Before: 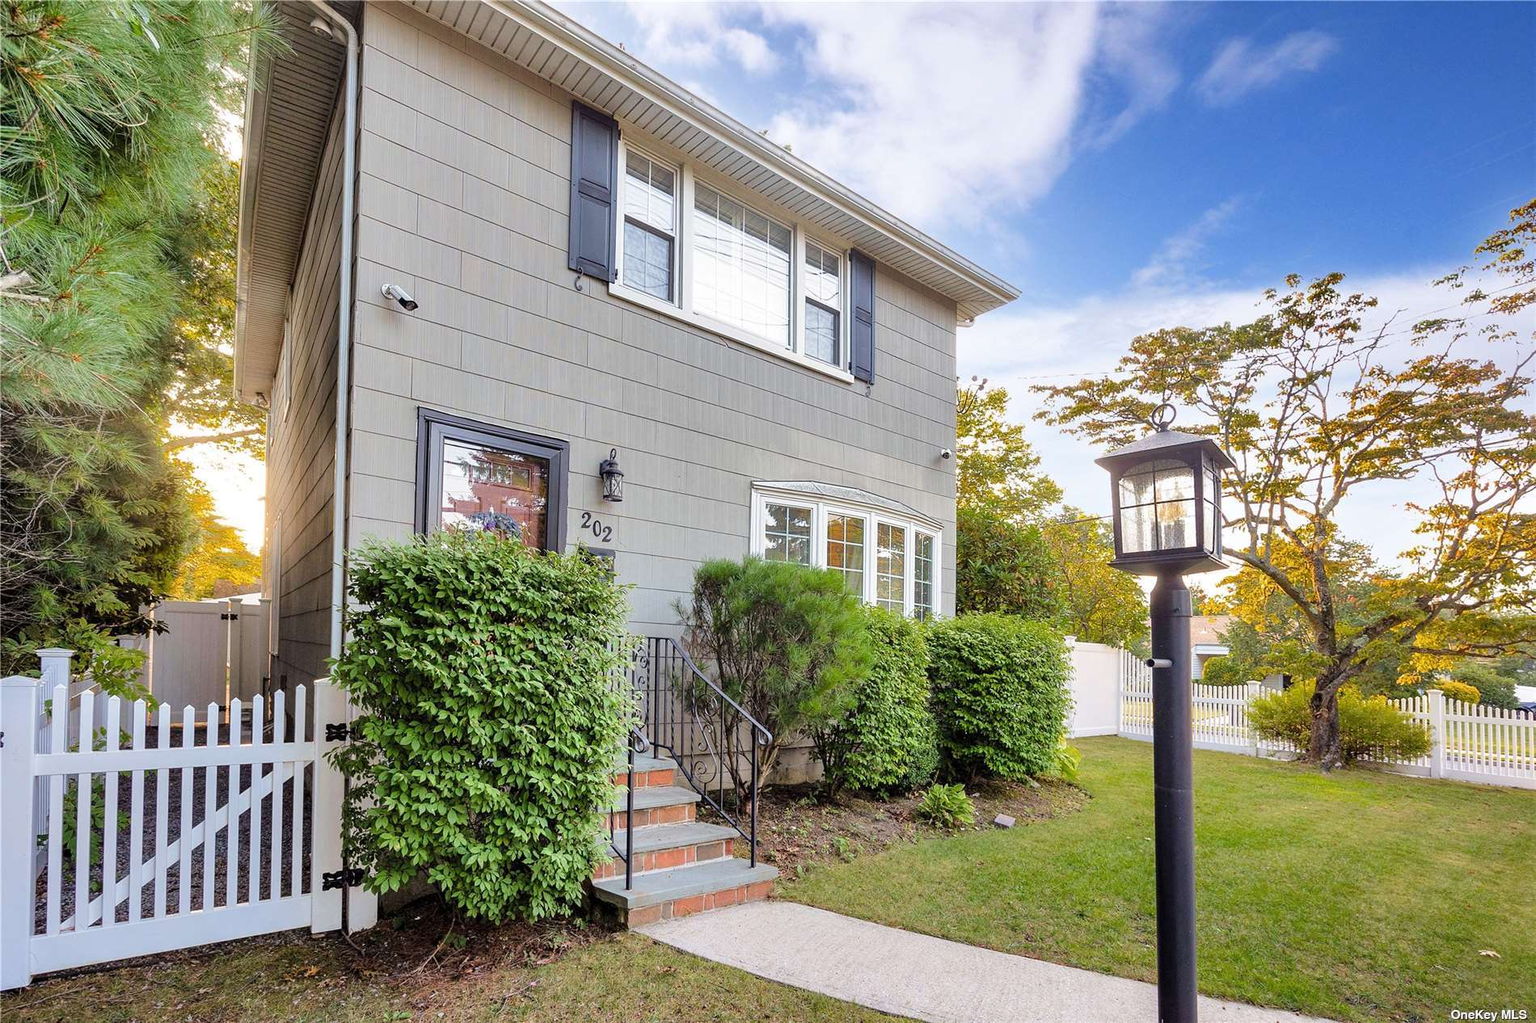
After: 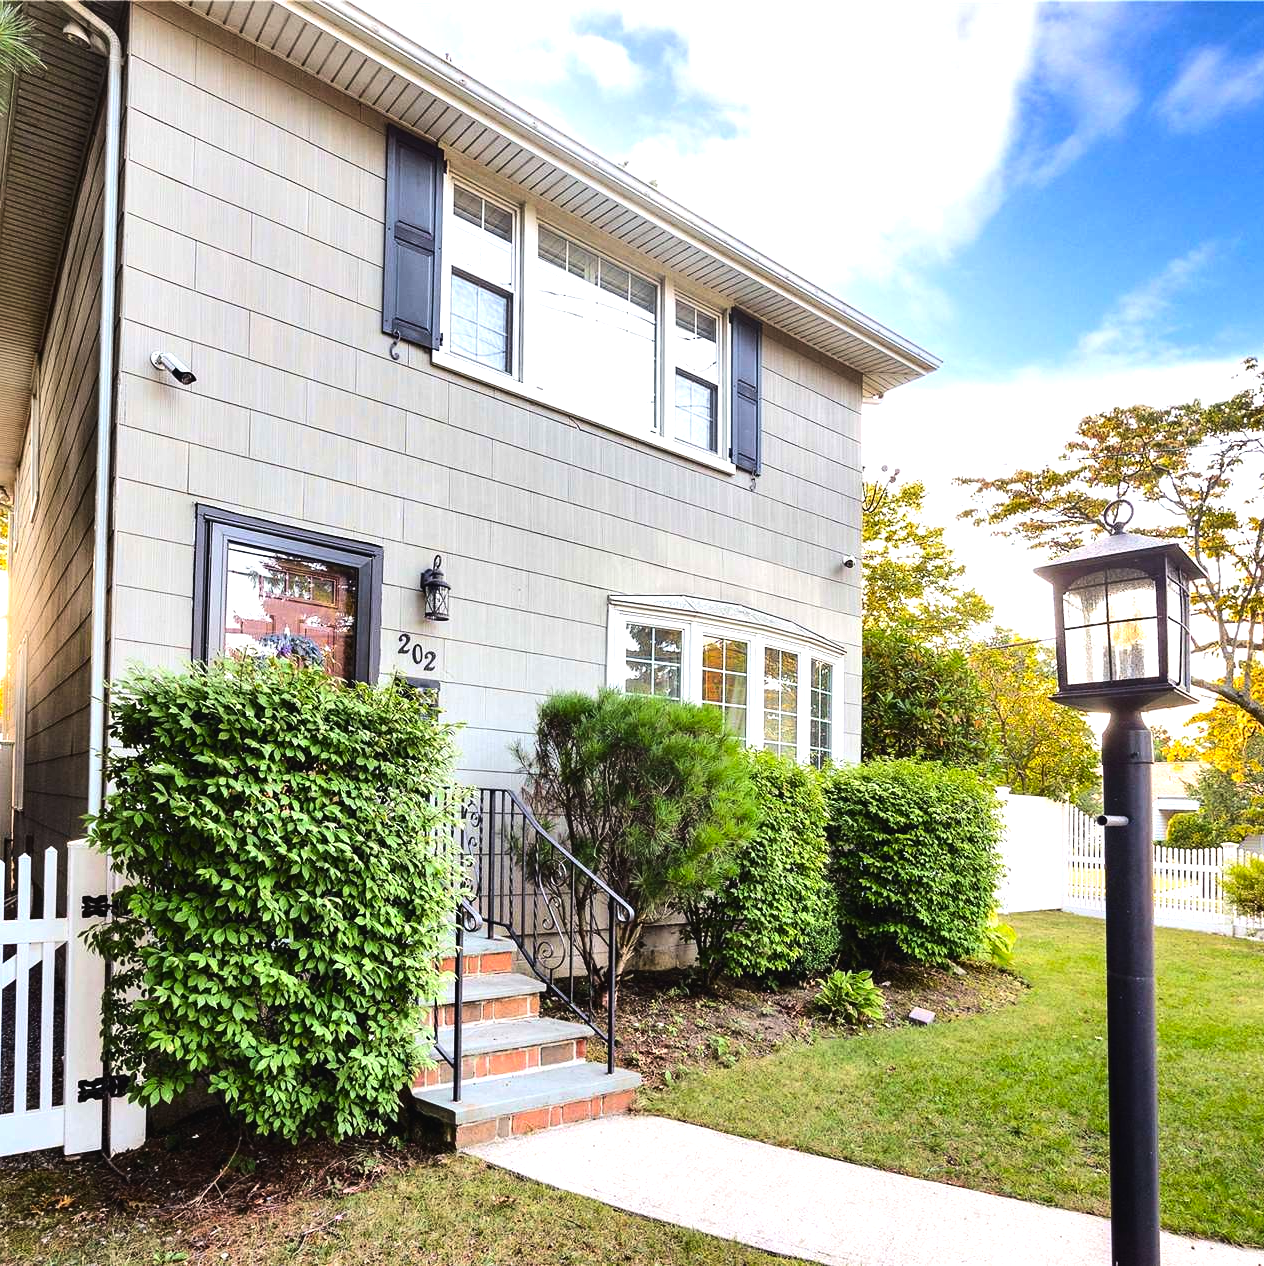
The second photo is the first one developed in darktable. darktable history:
contrast brightness saturation: contrast 0.13, brightness -0.05, saturation 0.16
tone equalizer: -8 EV -0.75 EV, -7 EV -0.7 EV, -6 EV -0.6 EV, -5 EV -0.4 EV, -3 EV 0.4 EV, -2 EV 0.6 EV, -1 EV 0.7 EV, +0 EV 0.75 EV, edges refinement/feathering 500, mask exposure compensation -1.57 EV, preserve details no
crop: left 16.899%, right 16.556%
exposure: black level correction -0.008, exposure 0.067 EV, compensate highlight preservation false
